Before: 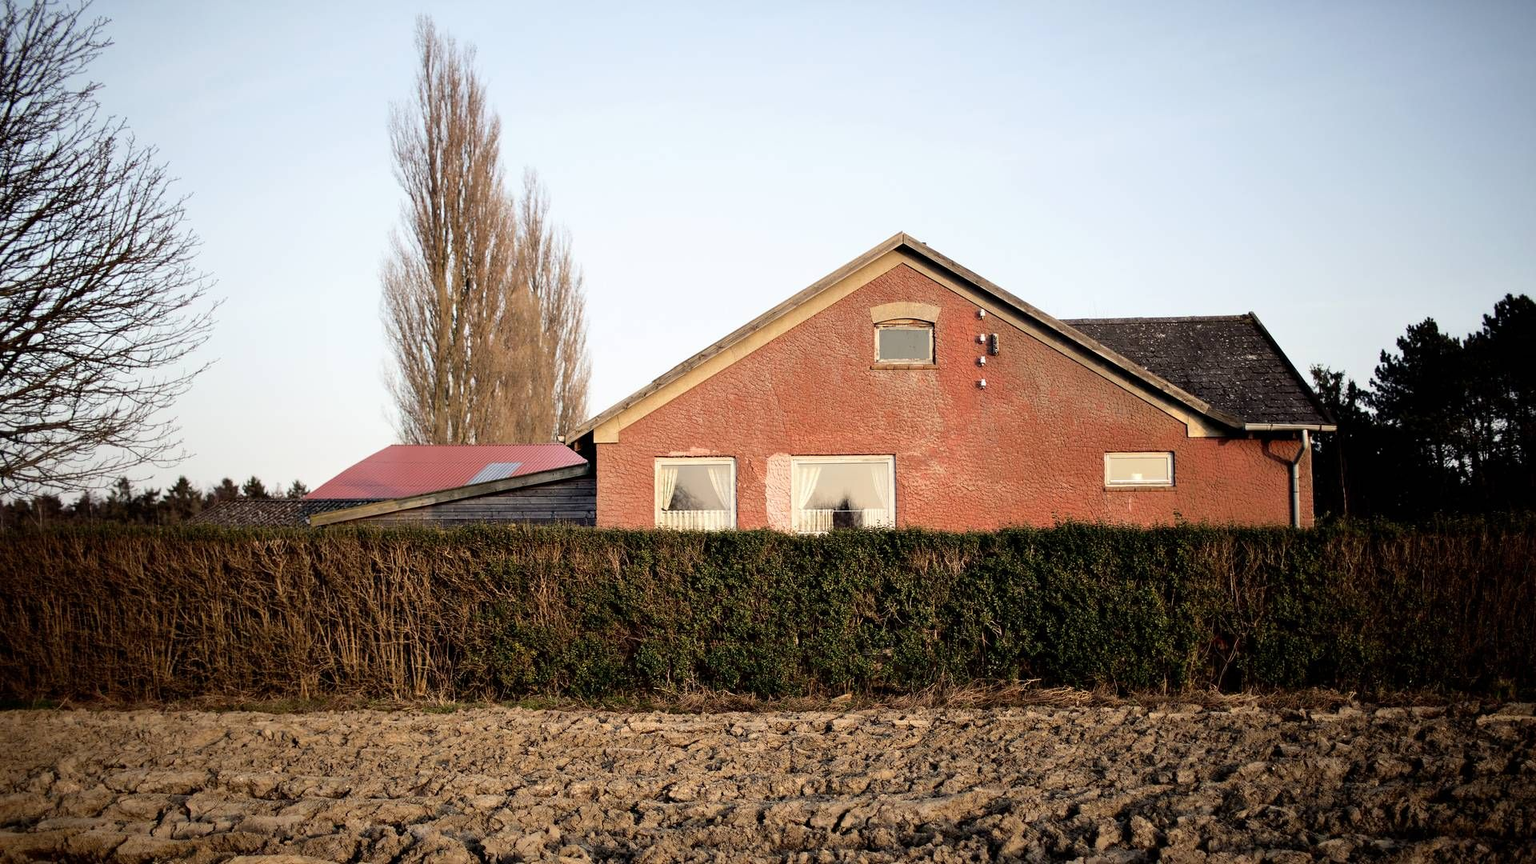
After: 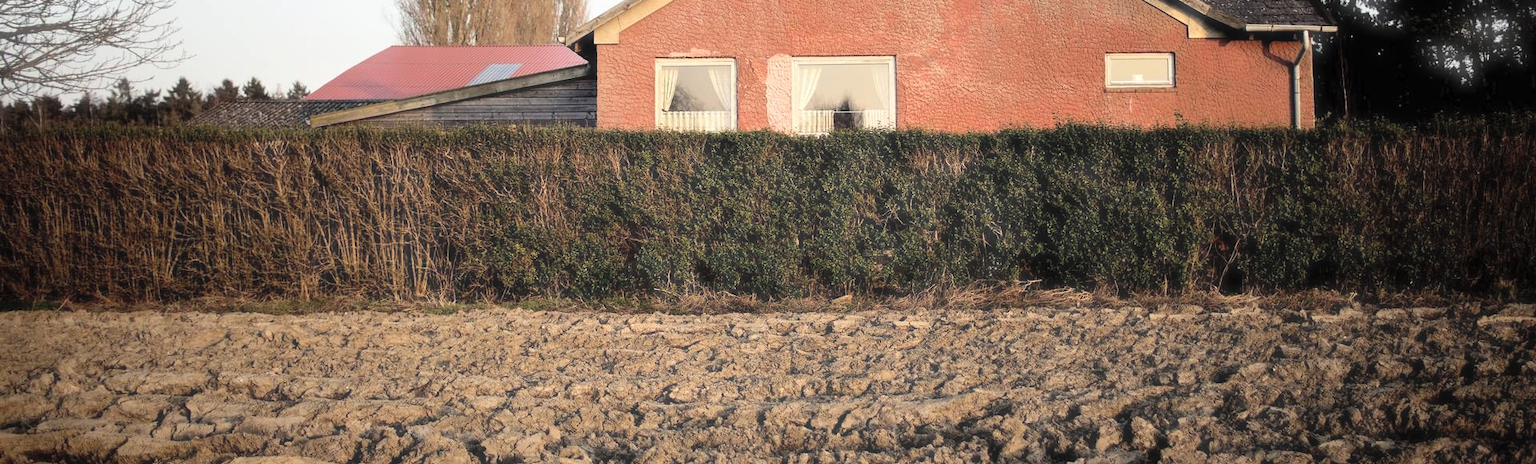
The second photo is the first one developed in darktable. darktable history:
contrast brightness saturation: brightness 0.15
haze removal: strength -0.1, adaptive false
crop and rotate: top 46.237%
